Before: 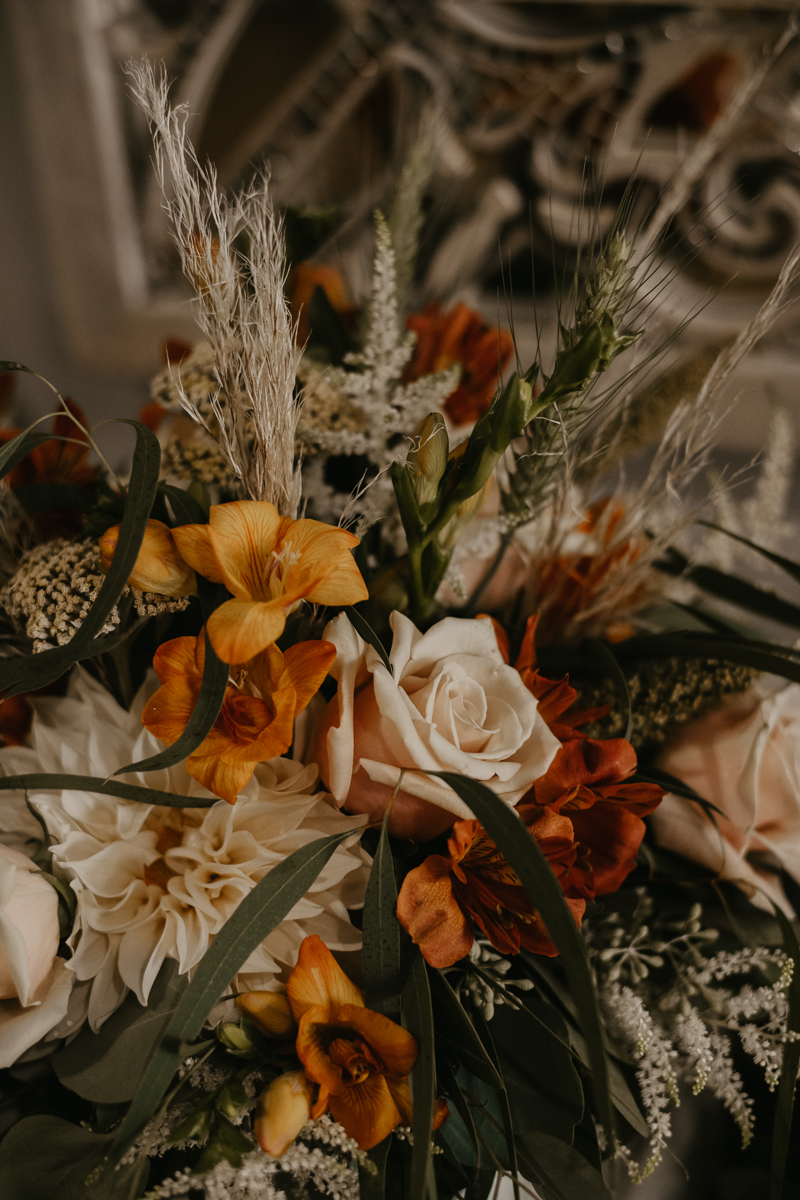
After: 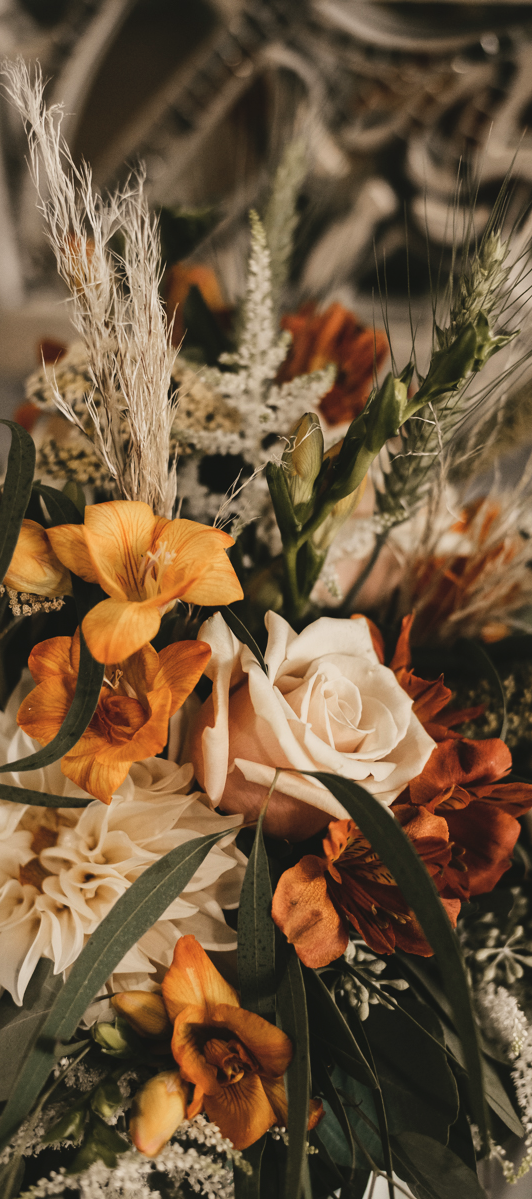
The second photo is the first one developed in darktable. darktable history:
contrast brightness saturation: contrast 0.135, brightness 0.229
crop and rotate: left 15.646%, right 17.76%
tone curve: curves: ch0 [(0, 0.039) (0.104, 0.103) (0.273, 0.267) (0.448, 0.487) (0.704, 0.761) (0.886, 0.922) (0.994, 0.971)]; ch1 [(0, 0) (0.335, 0.298) (0.446, 0.413) (0.485, 0.487) (0.515, 0.503) (0.566, 0.563) (0.641, 0.655) (1, 1)]; ch2 [(0, 0) (0.314, 0.301) (0.421, 0.411) (0.502, 0.494) (0.528, 0.54) (0.557, 0.559) (0.612, 0.605) (0.722, 0.686) (1, 1)], color space Lab, linked channels, preserve colors none
